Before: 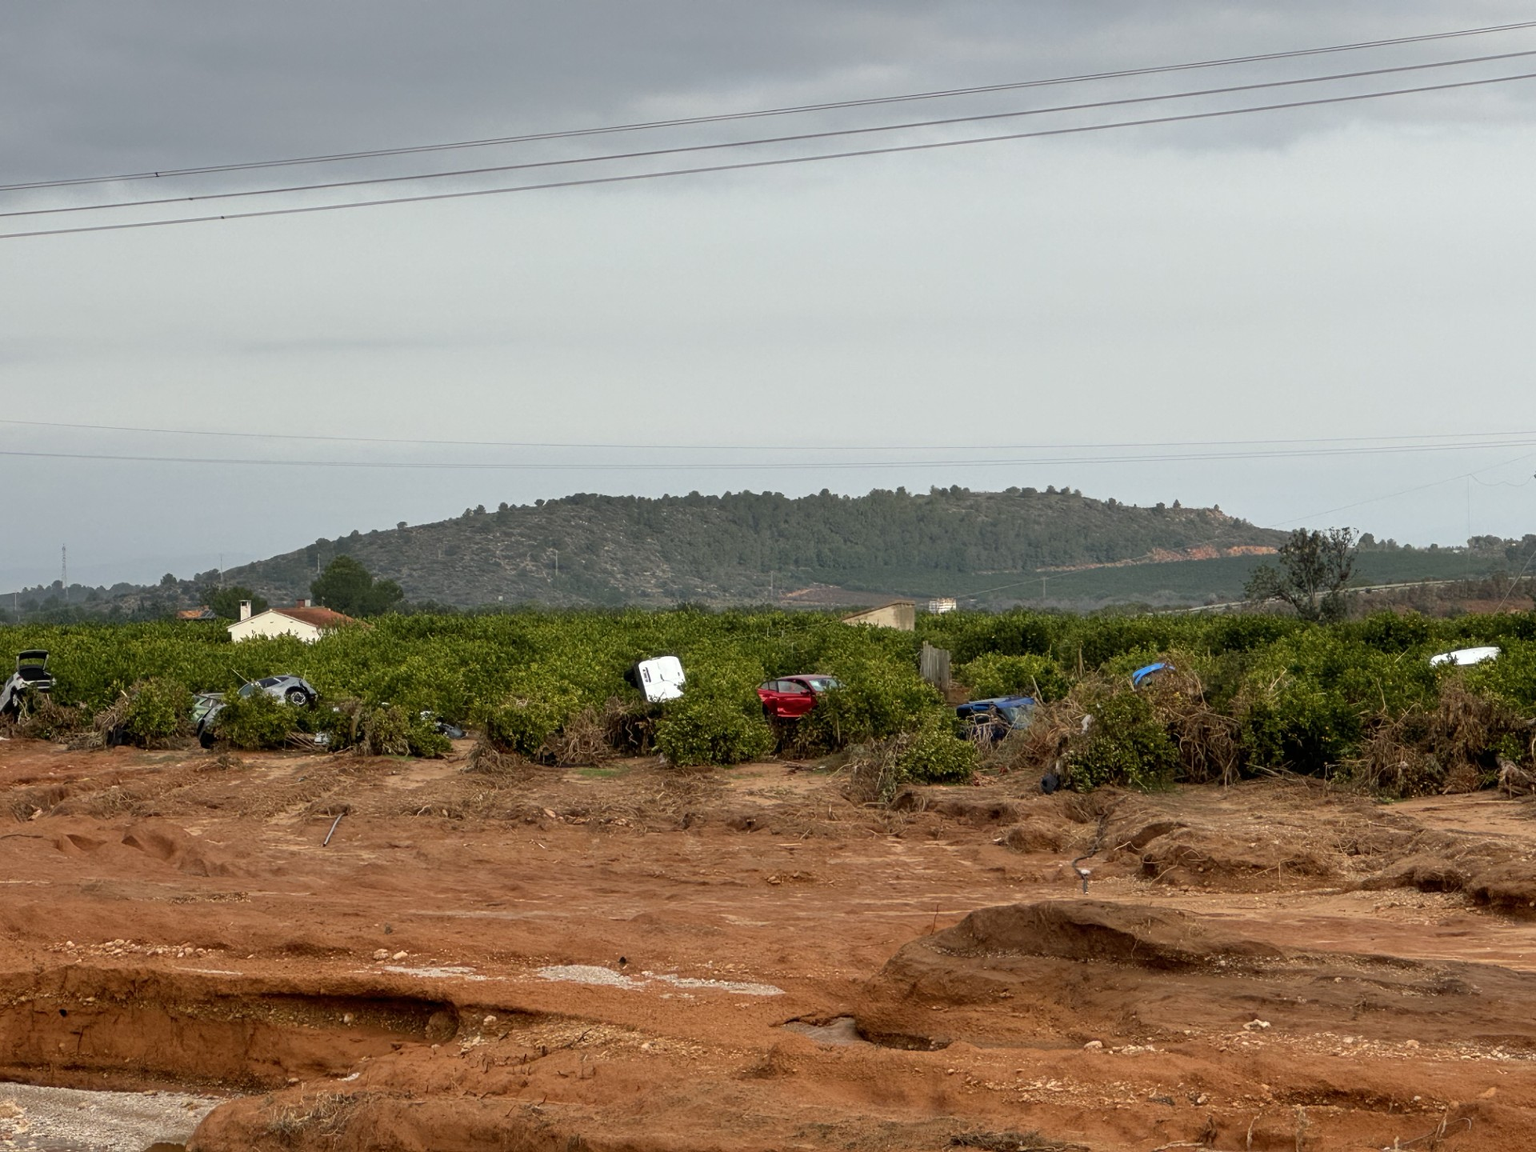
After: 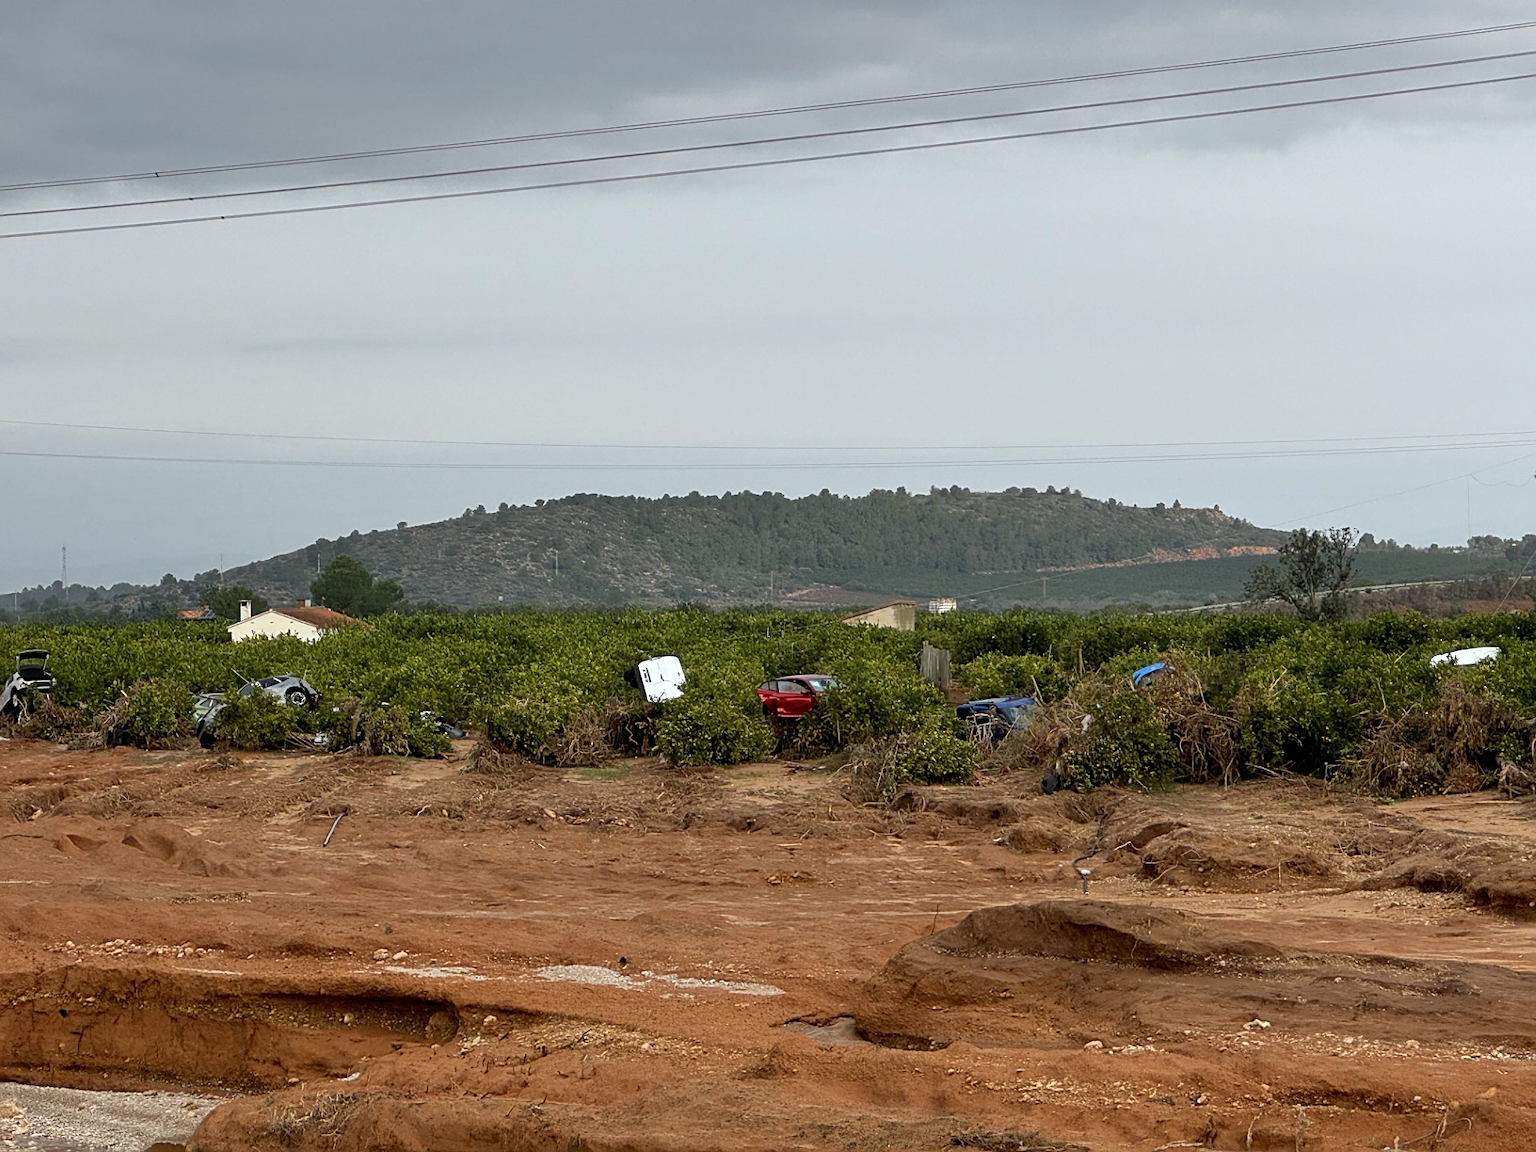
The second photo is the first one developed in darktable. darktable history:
sharpen: on, module defaults
white balance: red 0.982, blue 1.018
